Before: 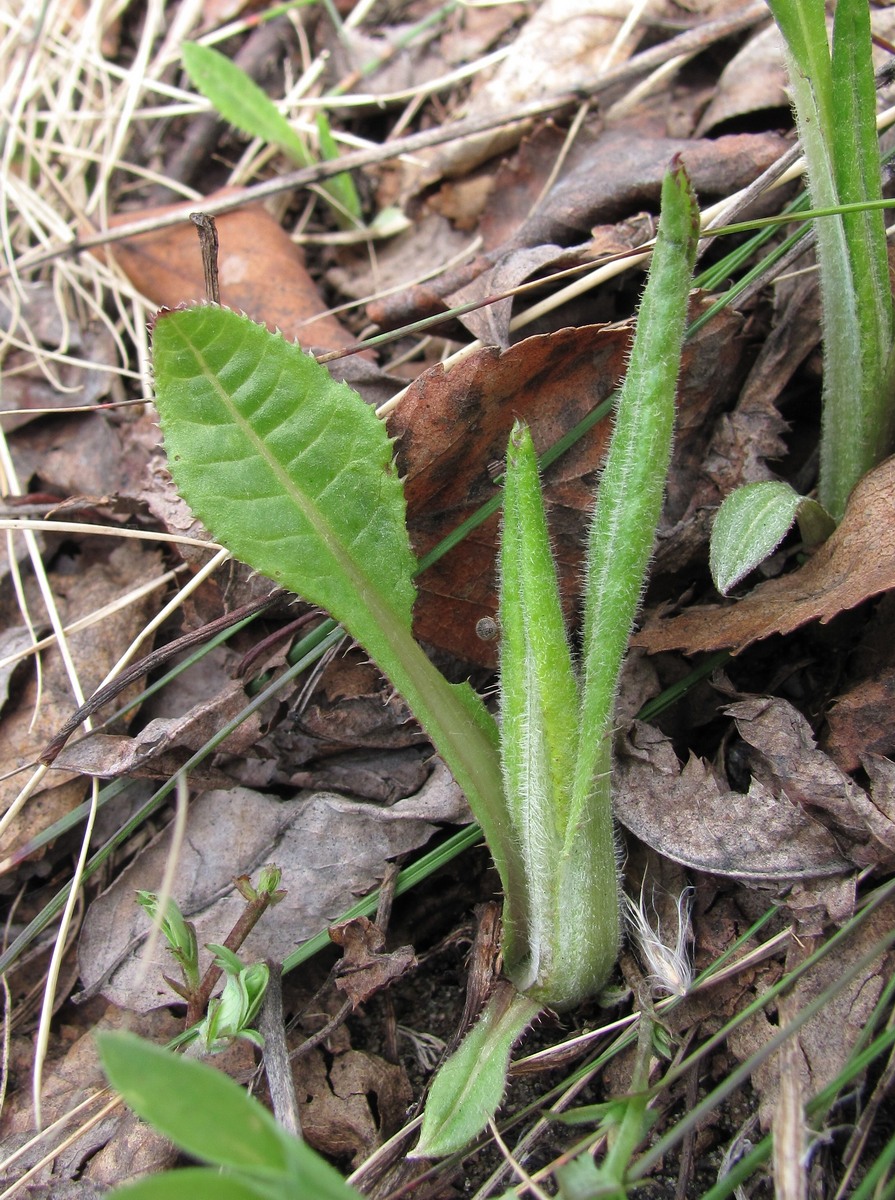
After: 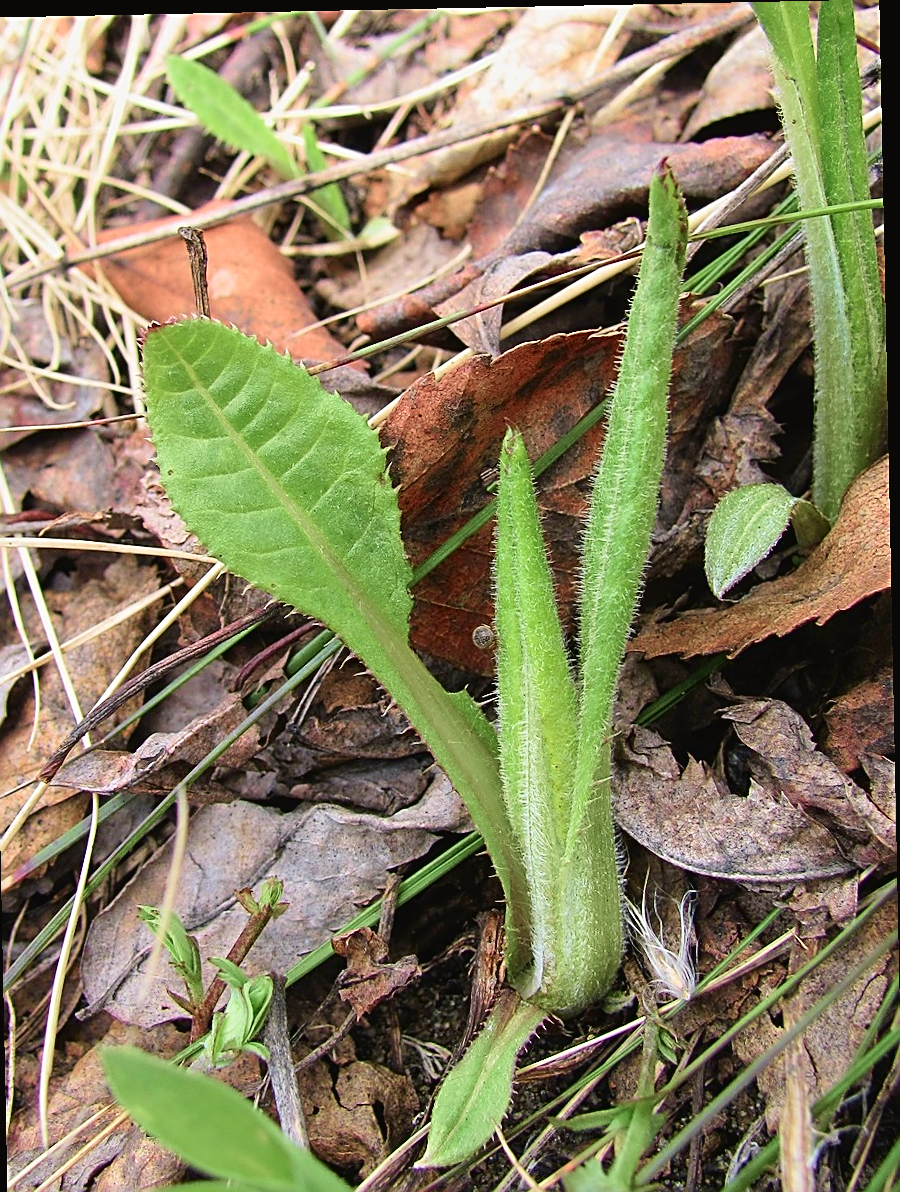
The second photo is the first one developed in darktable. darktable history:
rotate and perspective: rotation -1.17°, automatic cropping off
sharpen: amount 1
velvia: on, module defaults
tone curve: curves: ch0 [(0, 0.021) (0.049, 0.044) (0.152, 0.14) (0.328, 0.357) (0.473, 0.529) (0.641, 0.705) (0.868, 0.887) (1, 0.969)]; ch1 [(0, 0) (0.322, 0.328) (0.43, 0.425) (0.474, 0.466) (0.502, 0.503) (0.522, 0.526) (0.564, 0.591) (0.602, 0.632) (0.677, 0.701) (0.859, 0.885) (1, 1)]; ch2 [(0, 0) (0.33, 0.301) (0.447, 0.44) (0.502, 0.505) (0.535, 0.554) (0.565, 0.598) (0.618, 0.629) (1, 1)], color space Lab, independent channels, preserve colors none
crop: left 1.743%, right 0.268%, bottom 2.011%
